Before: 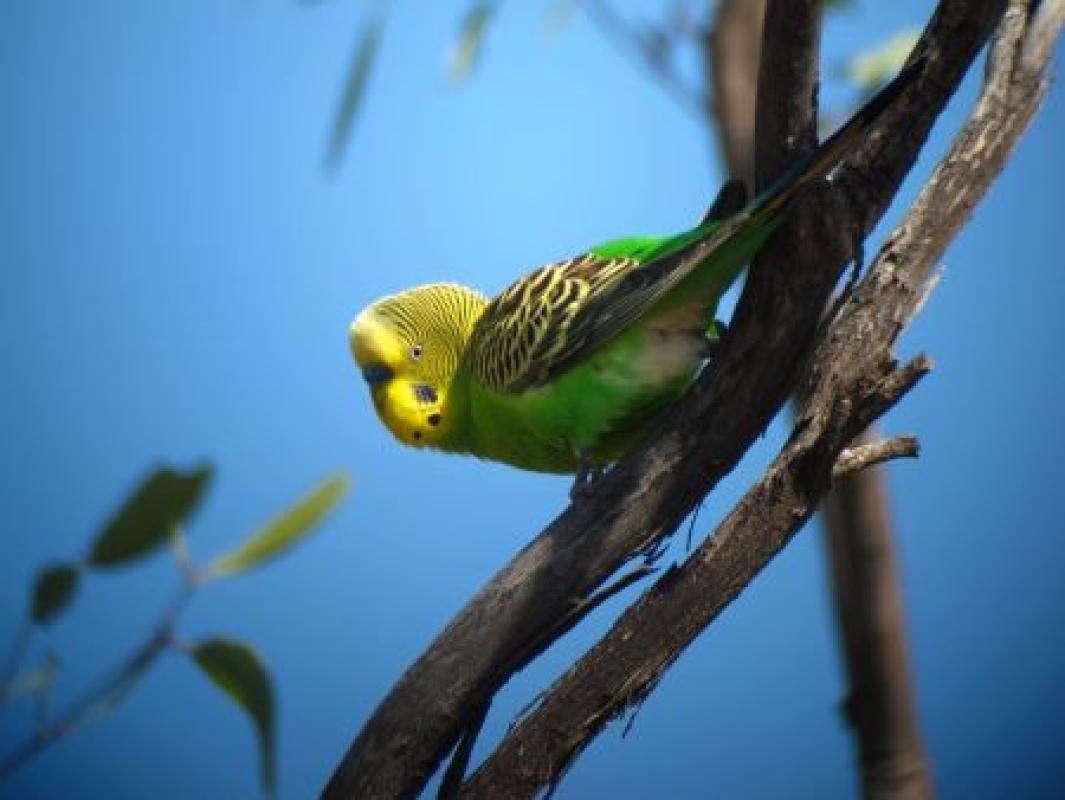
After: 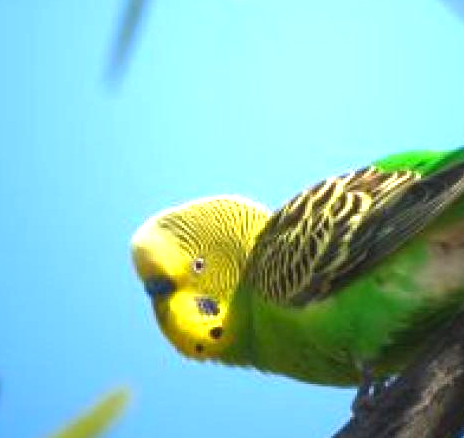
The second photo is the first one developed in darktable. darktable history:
crop: left 20.546%, top 10.892%, right 35.81%, bottom 34.247%
exposure: black level correction 0, exposure 0.889 EV, compensate highlight preservation false
tone curve: curves: ch0 [(0, 0) (0.003, 0.051) (0.011, 0.054) (0.025, 0.056) (0.044, 0.07) (0.069, 0.092) (0.1, 0.119) (0.136, 0.149) (0.177, 0.189) (0.224, 0.231) (0.277, 0.278) (0.335, 0.329) (0.399, 0.386) (0.468, 0.454) (0.543, 0.524) (0.623, 0.603) (0.709, 0.687) (0.801, 0.776) (0.898, 0.878) (1, 1)], color space Lab, independent channels, preserve colors none
